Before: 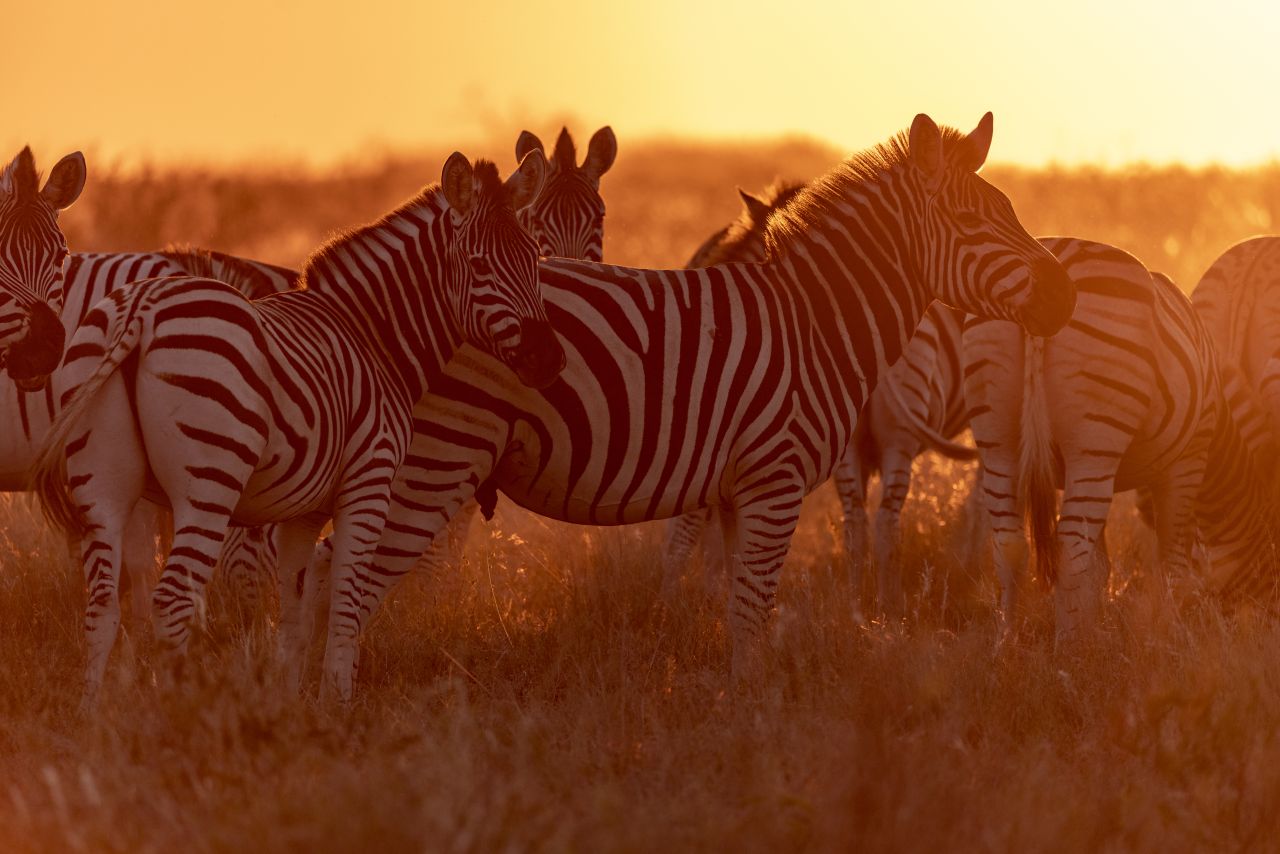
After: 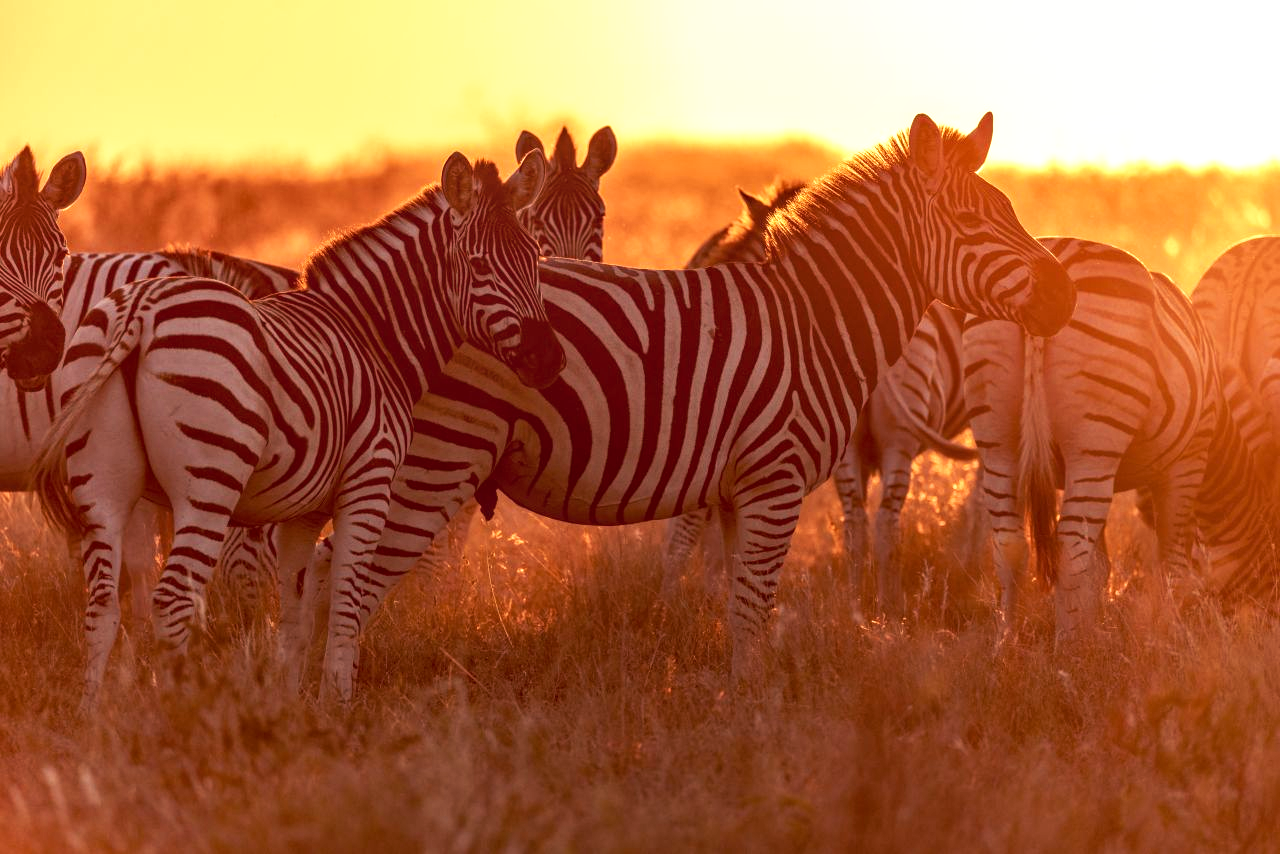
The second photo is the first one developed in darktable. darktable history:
local contrast: on, module defaults
tone curve: curves: ch0 [(0, 0) (0.003, 0.032) (0.011, 0.036) (0.025, 0.049) (0.044, 0.075) (0.069, 0.112) (0.1, 0.151) (0.136, 0.197) (0.177, 0.241) (0.224, 0.295) (0.277, 0.355) (0.335, 0.429) (0.399, 0.512) (0.468, 0.607) (0.543, 0.702) (0.623, 0.796) (0.709, 0.903) (0.801, 0.987) (0.898, 0.997) (1, 1)], preserve colors none
